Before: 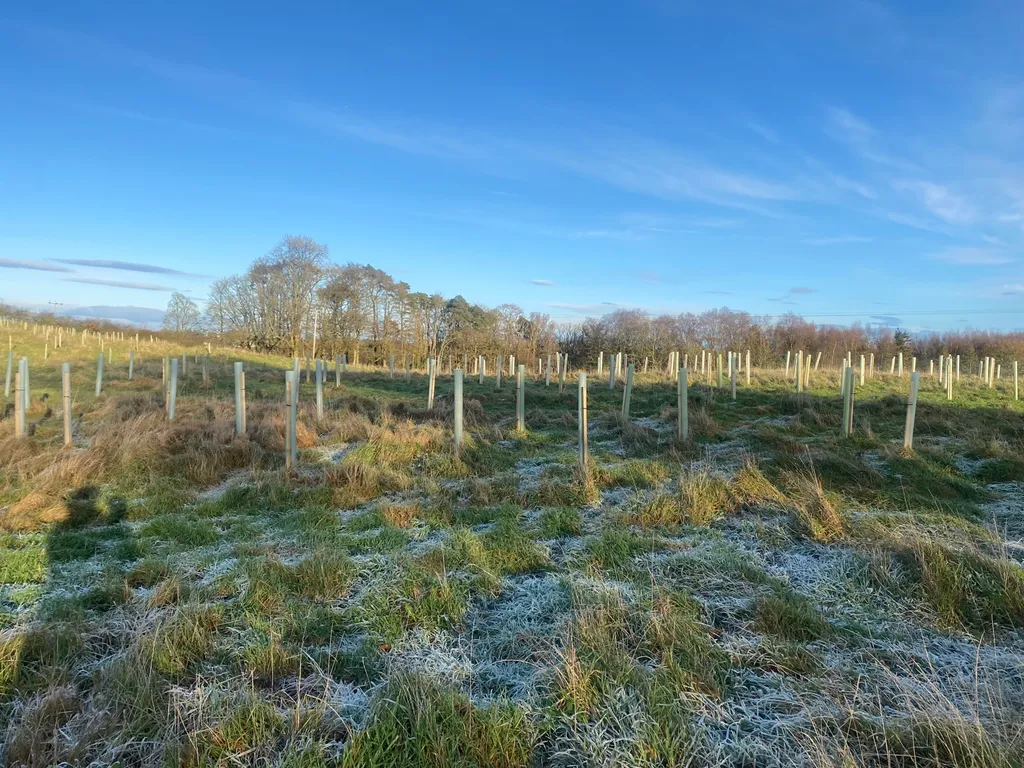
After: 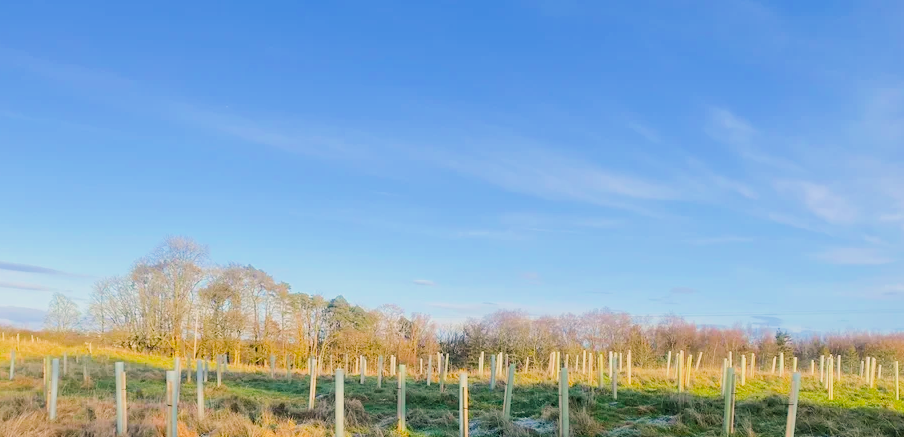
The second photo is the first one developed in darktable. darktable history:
exposure: black level correction 0, exposure 1.097 EV, compensate exposure bias true, compensate highlight preservation false
crop and rotate: left 11.675%, bottom 43.04%
filmic rgb: black relative exposure -6.96 EV, white relative exposure 5.66 EV, threshold 5.94 EV, hardness 2.86, enable highlight reconstruction true
color balance rgb: highlights gain › chroma 2.012%, highlights gain › hue 44.88°, perceptual saturation grading › global saturation 30.03%, global vibrance 20%
